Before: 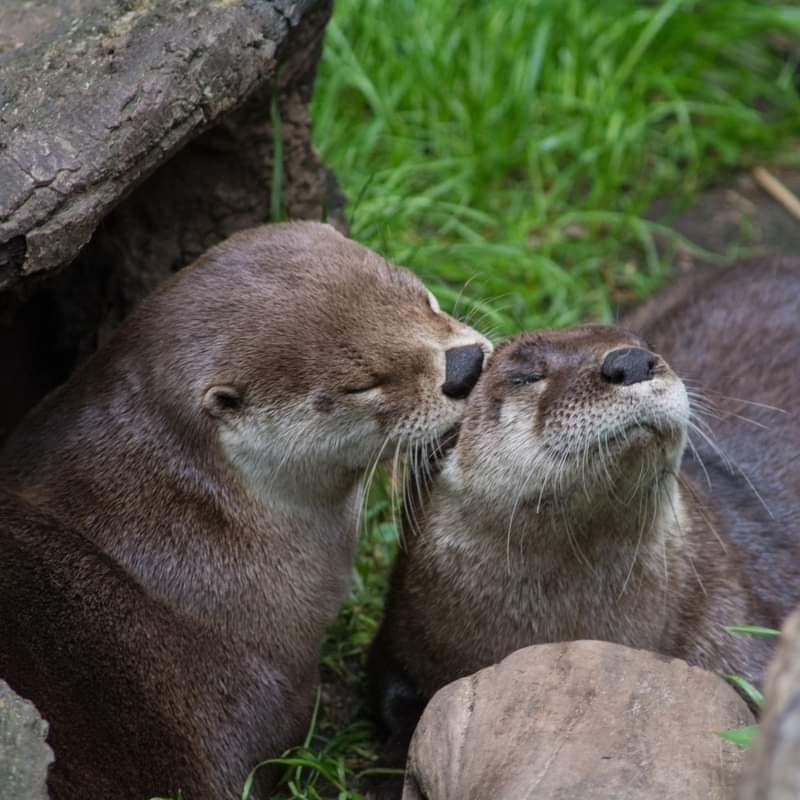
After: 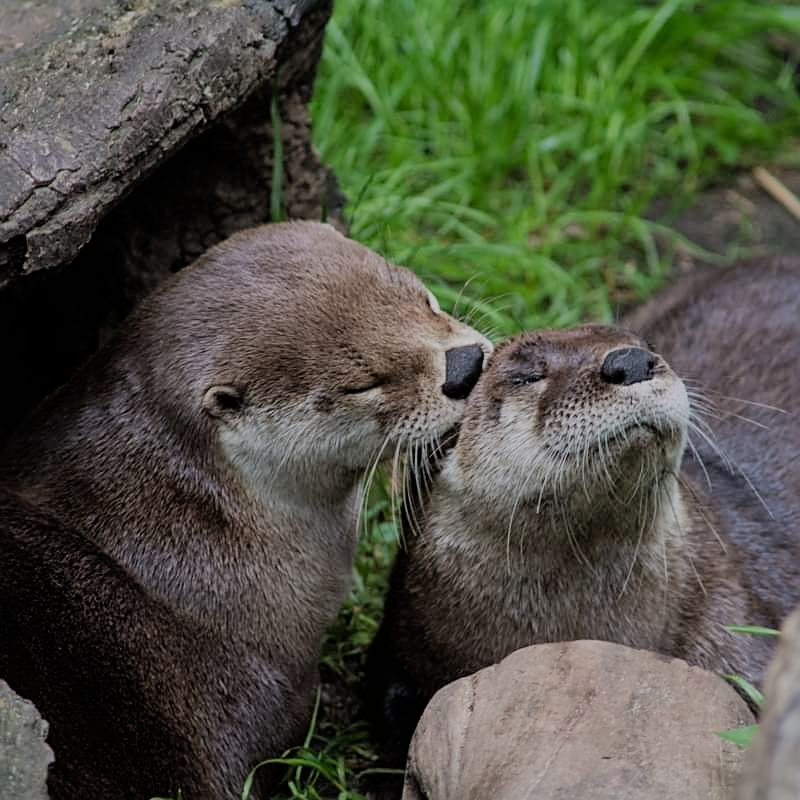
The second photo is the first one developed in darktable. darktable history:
sharpen: on, module defaults
filmic rgb: black relative exposure -7.1 EV, white relative exposure 5.39 EV, hardness 3.02
